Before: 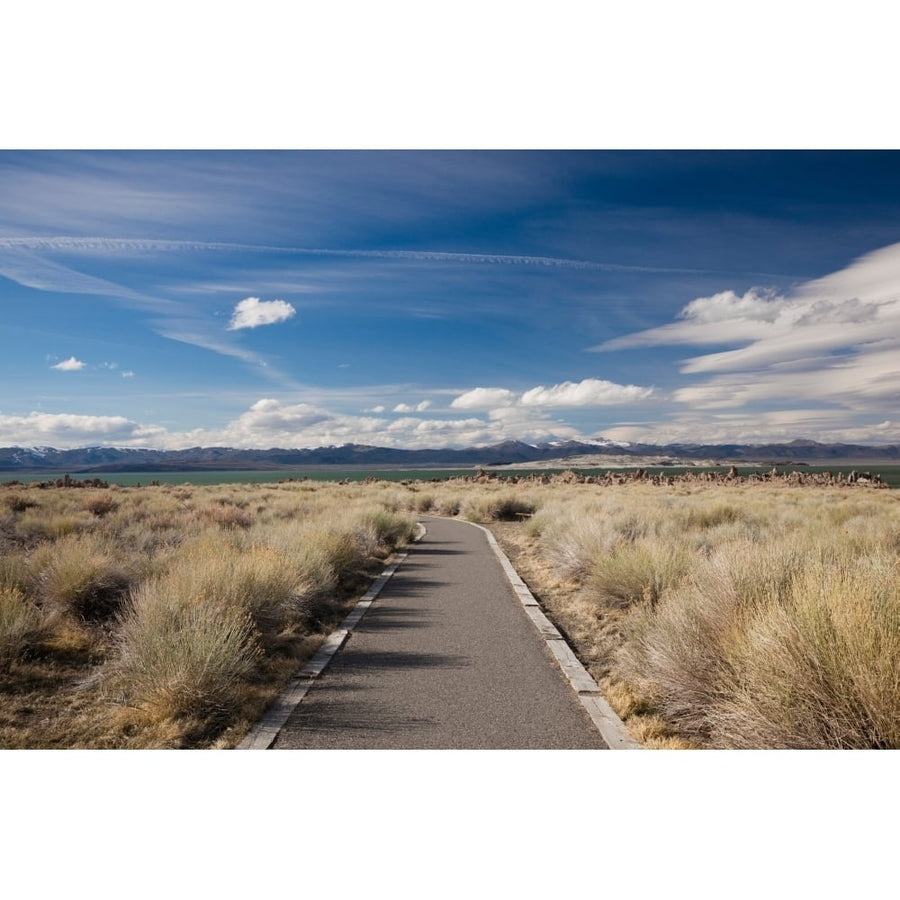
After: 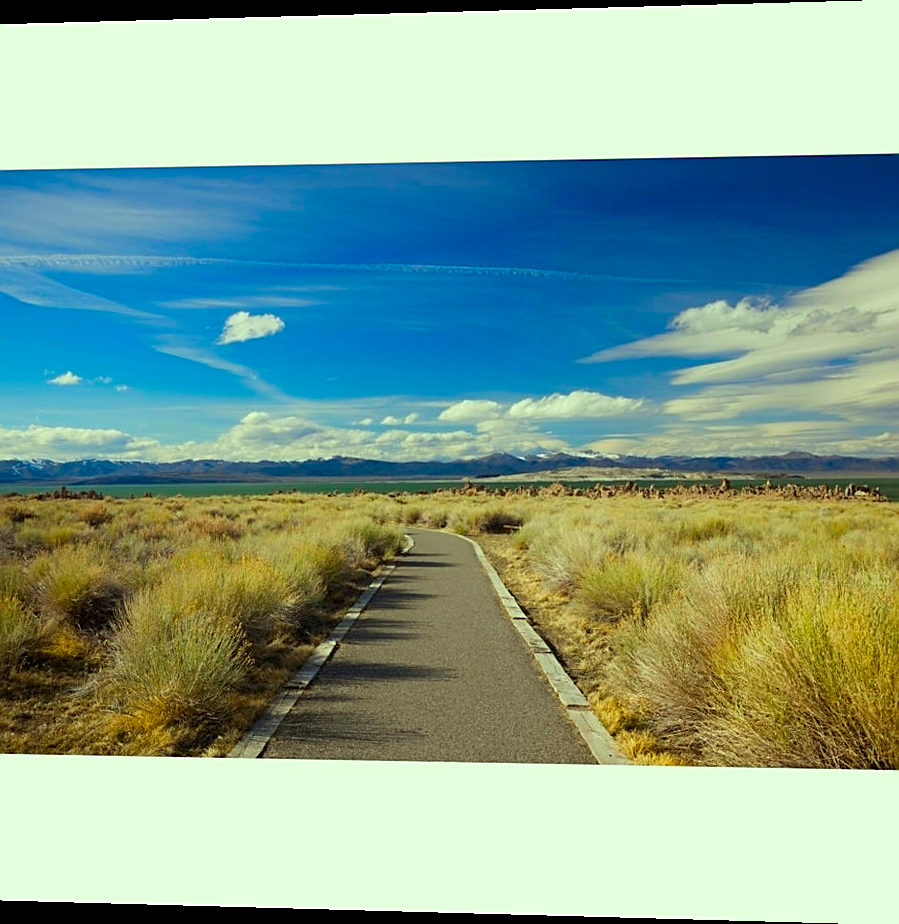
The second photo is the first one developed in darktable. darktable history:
rotate and perspective: lens shift (horizontal) -0.055, automatic cropping off
color correction: highlights a* -10.77, highlights b* 9.8, saturation 1.72
sharpen: on, module defaults
